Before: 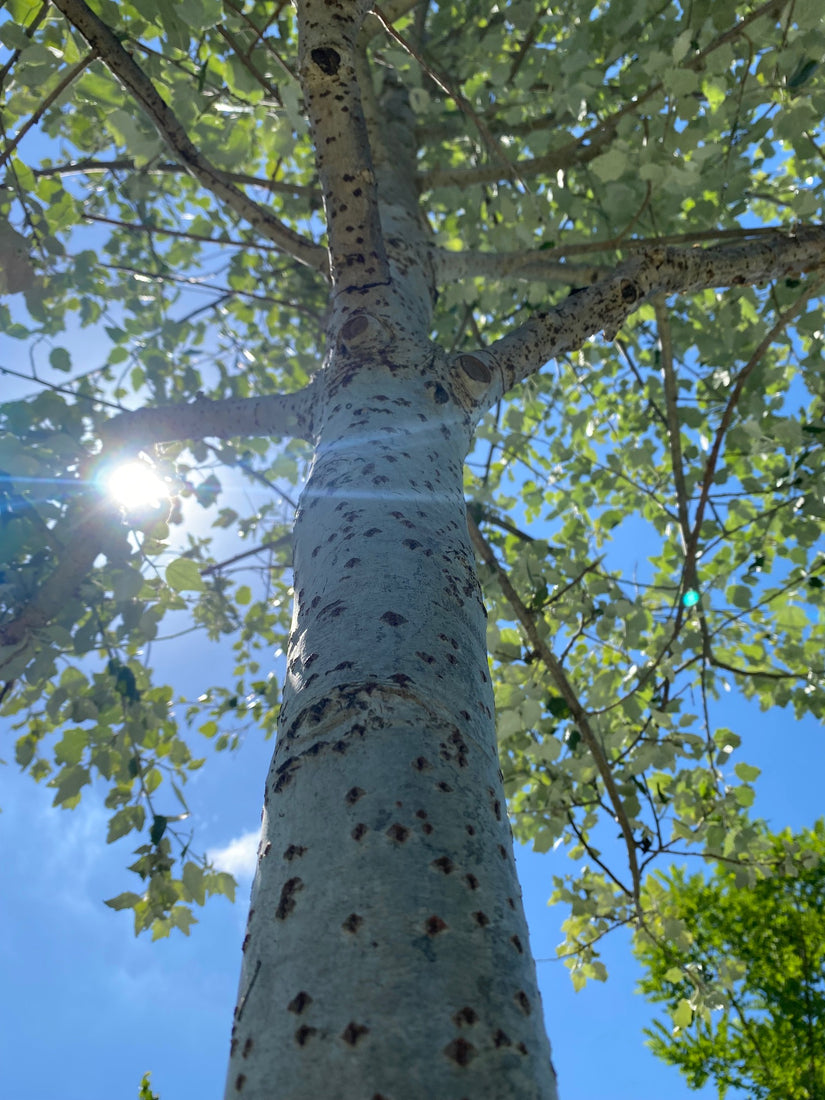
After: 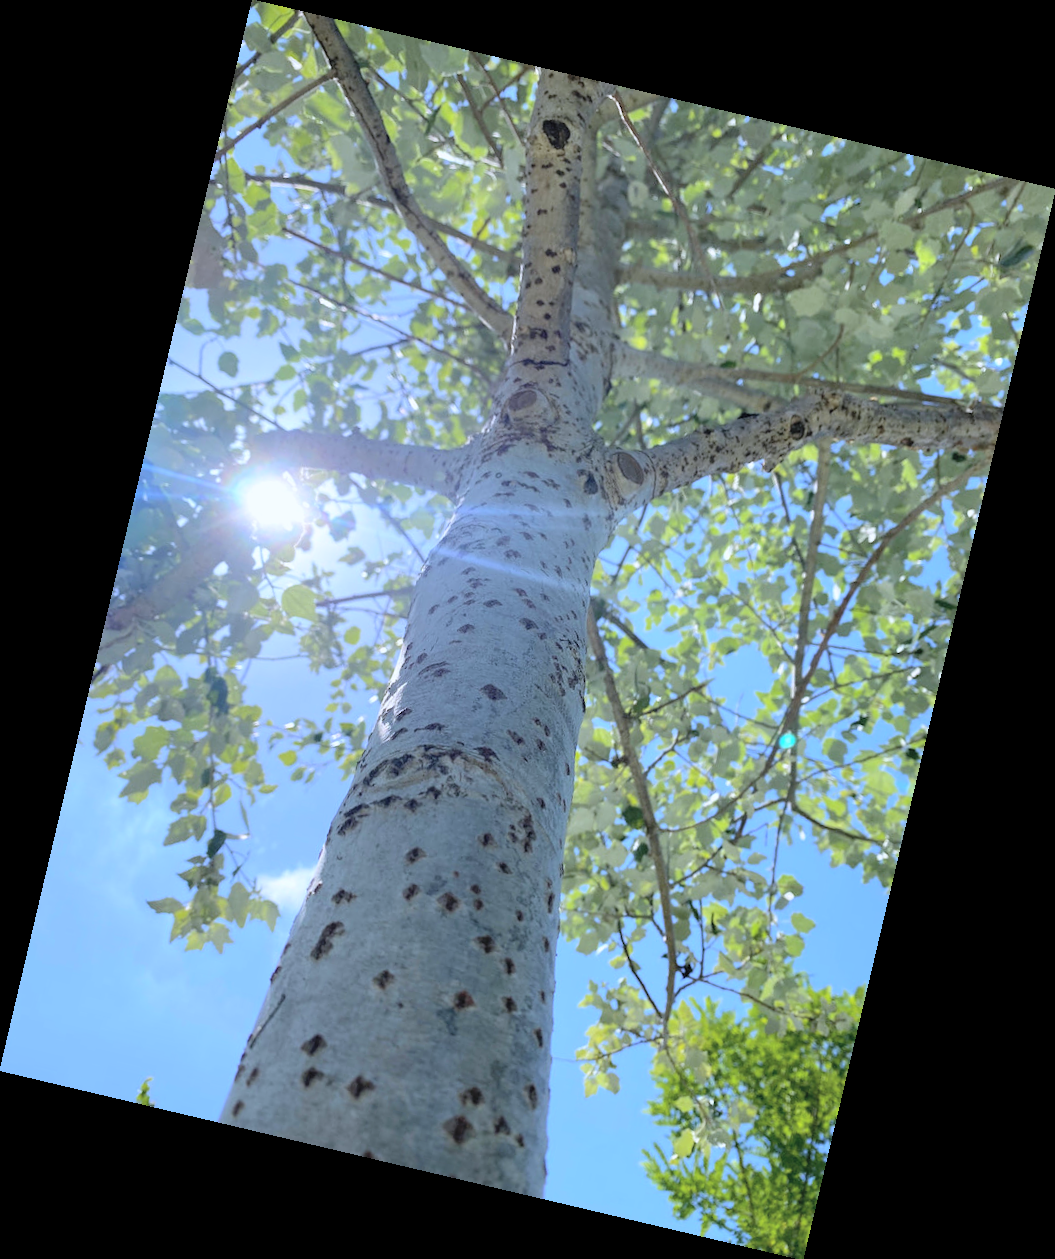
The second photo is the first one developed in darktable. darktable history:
rotate and perspective: rotation 13.27°, automatic cropping off
white balance: red 0.967, blue 1.119, emerald 0.756
global tonemap: drago (0.7, 100)
